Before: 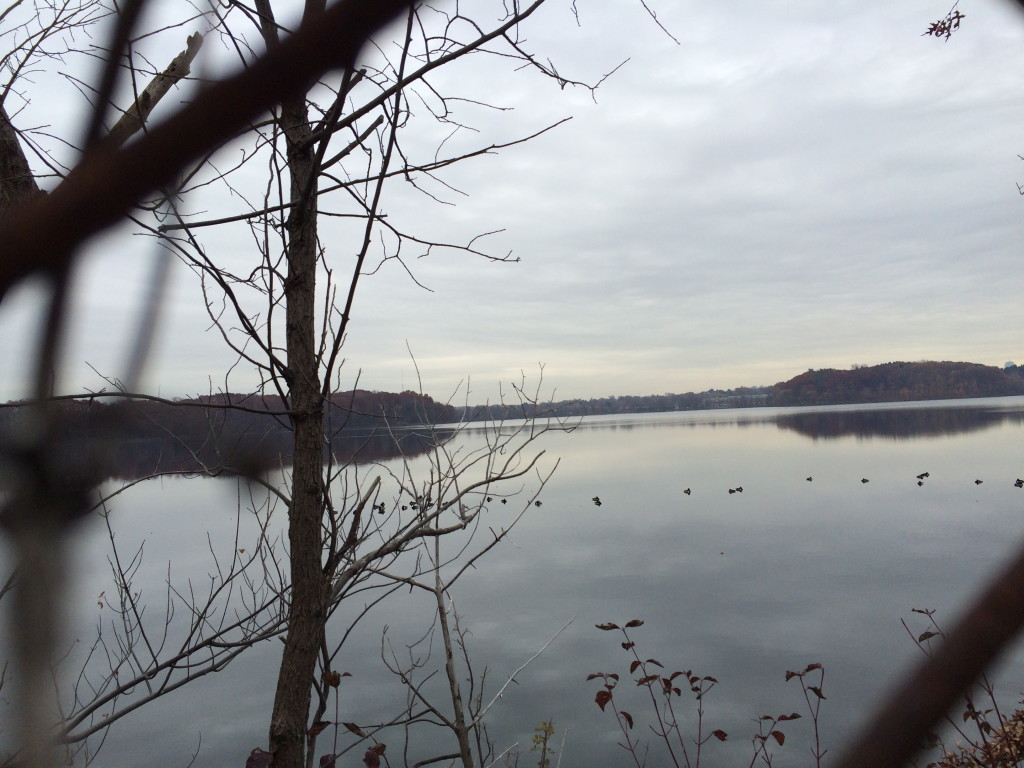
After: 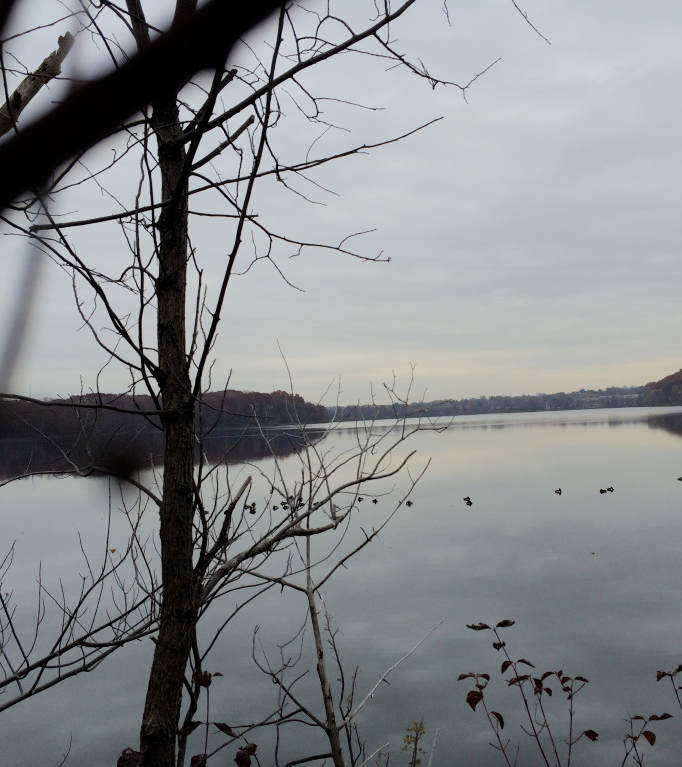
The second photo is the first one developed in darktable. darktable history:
filmic rgb: black relative exposure -7.65 EV, white relative exposure 4.56 EV, hardness 3.61, color science v6 (2022)
crop and rotate: left 12.673%, right 20.66%
